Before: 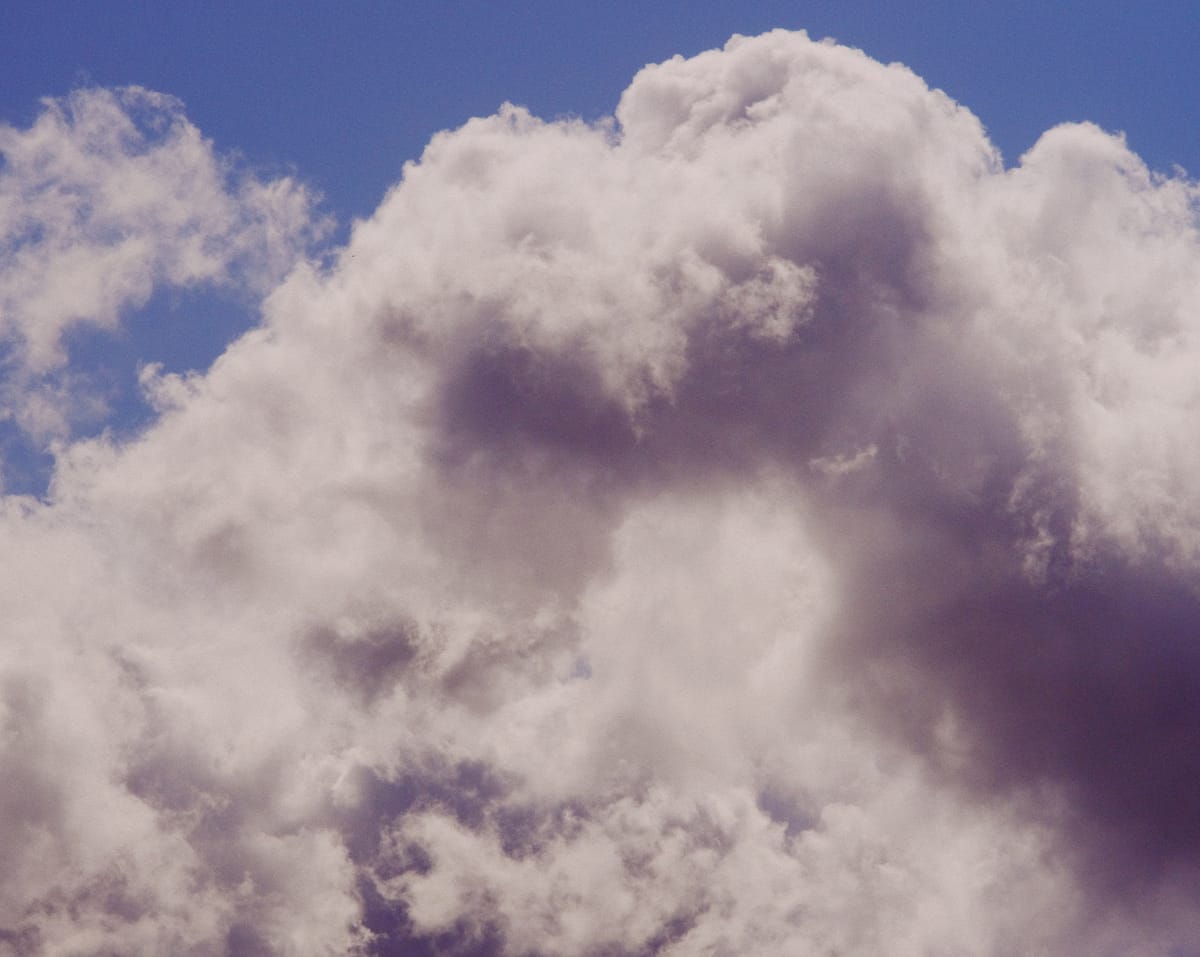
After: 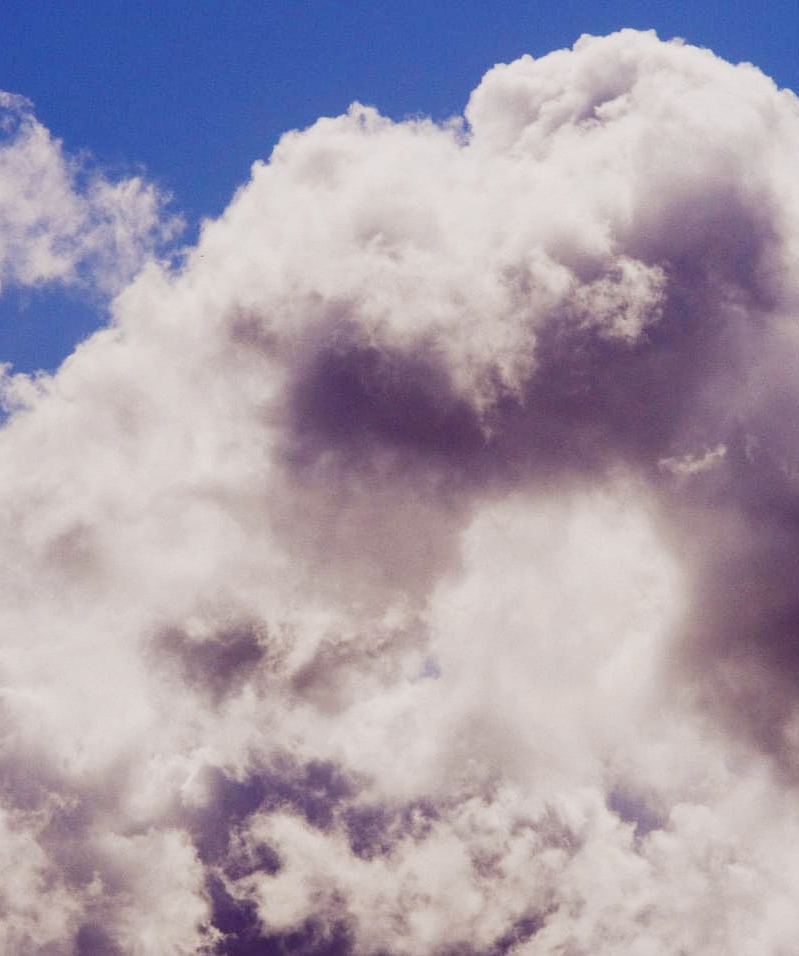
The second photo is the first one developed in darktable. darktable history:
sigmoid: contrast 1.86, skew 0.35
white balance: red 0.978, blue 0.999
crop and rotate: left 12.648%, right 20.685%
